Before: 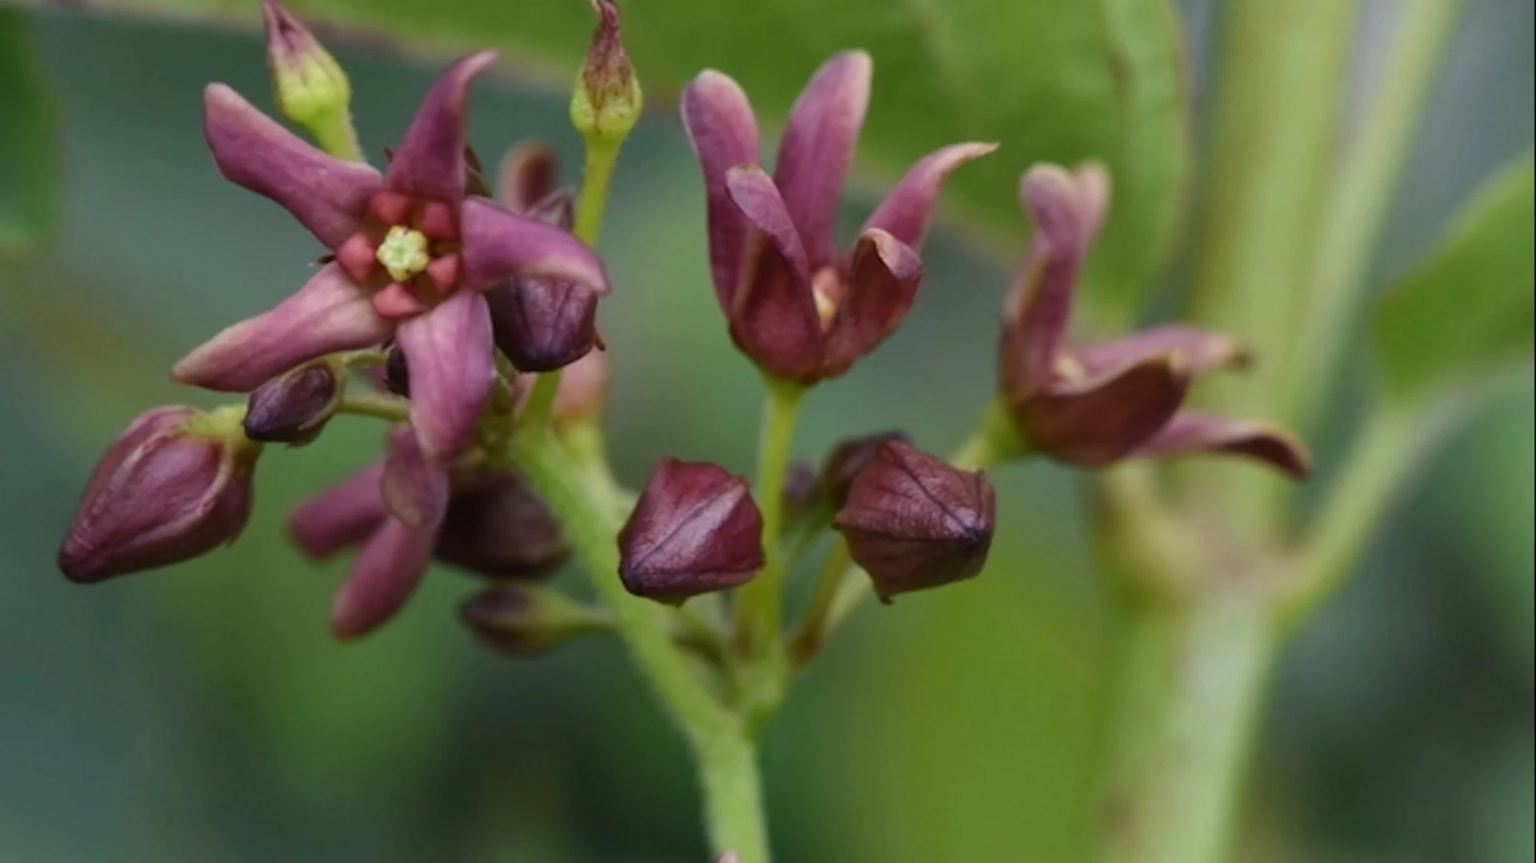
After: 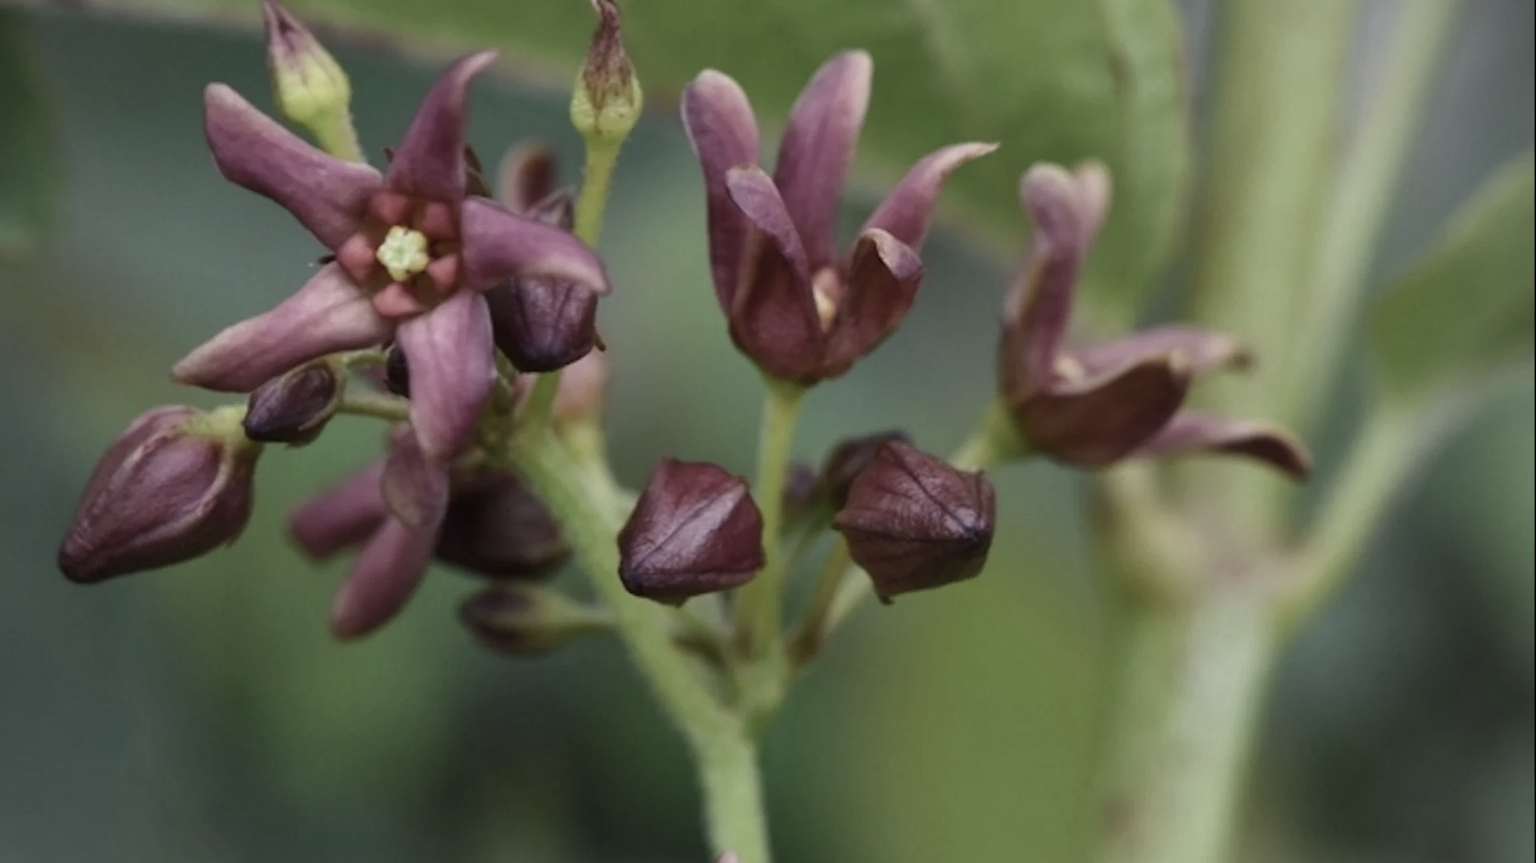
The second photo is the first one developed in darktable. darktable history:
shadows and highlights: shadows 25.73, highlights -24.13
vignetting: fall-off radius 61.15%
contrast brightness saturation: contrast 0.098, saturation -0.374
